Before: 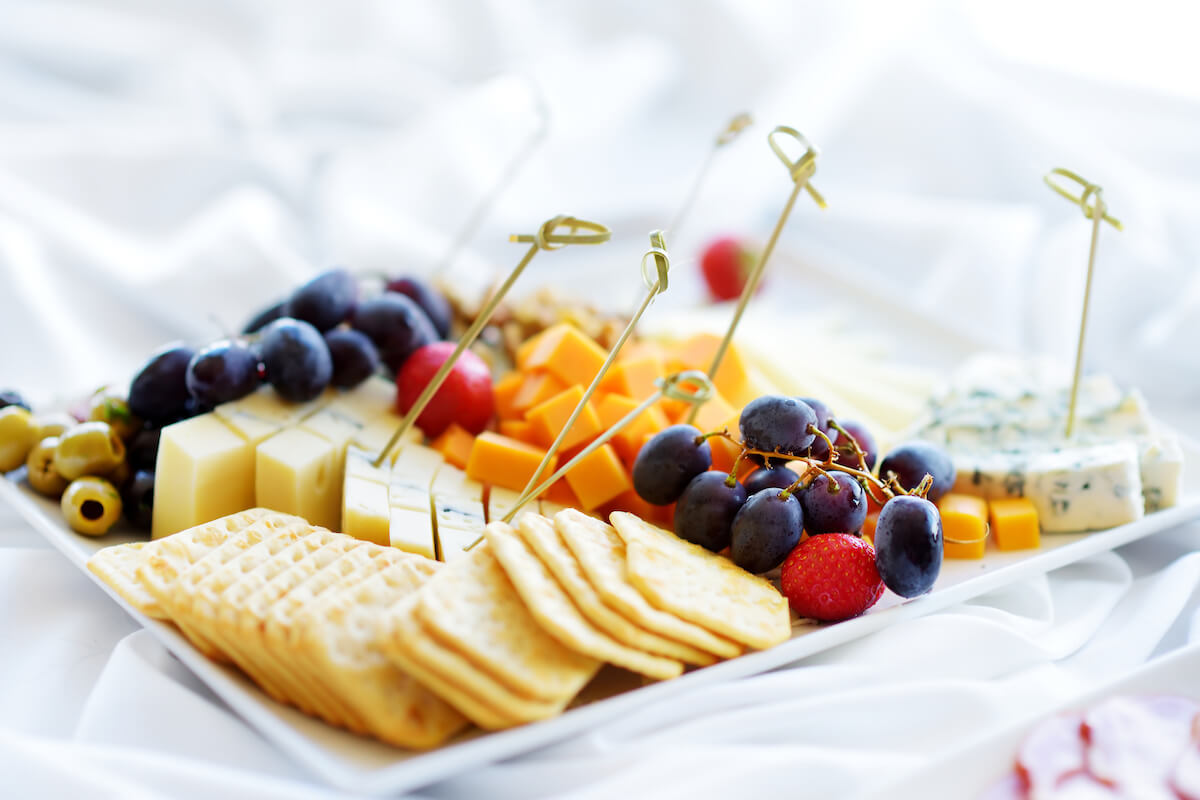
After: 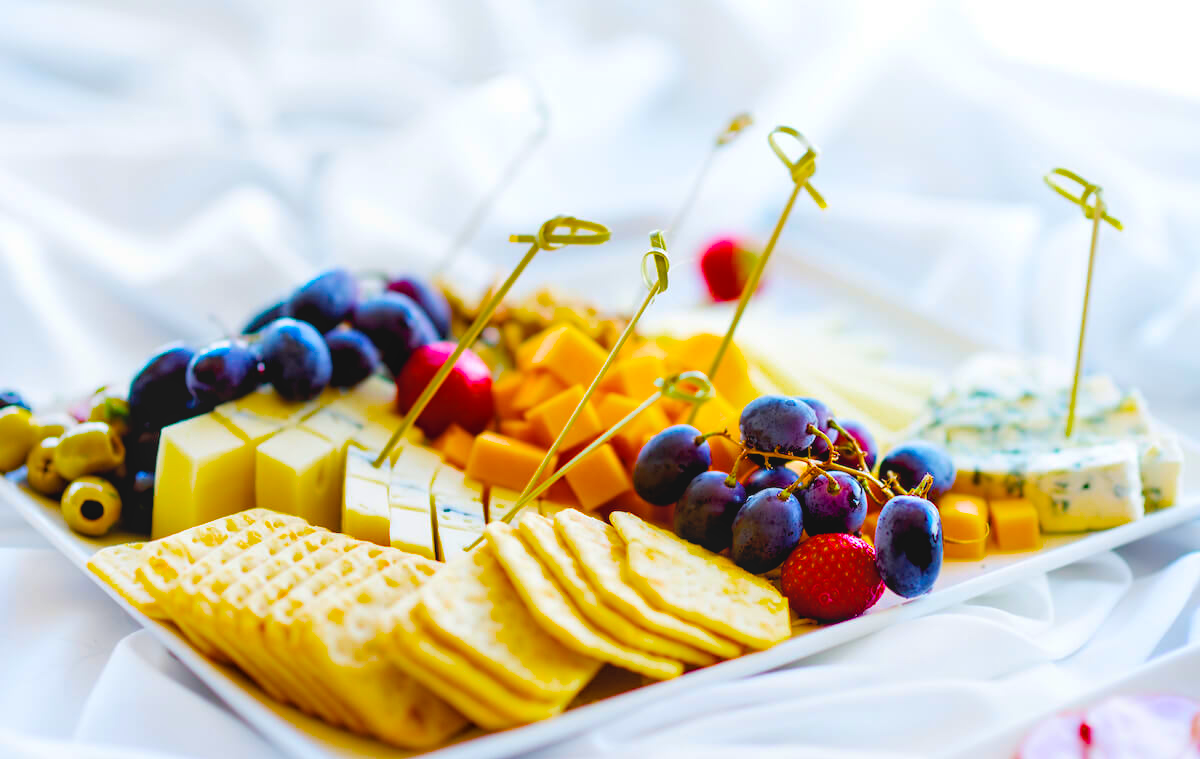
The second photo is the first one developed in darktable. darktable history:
crop and rotate: top 0.005%, bottom 5.044%
local contrast: detail 109%
color balance rgb: shadows lift › hue 84.71°, global offset › luminance -0.499%, perceptual saturation grading › global saturation 64.659%, perceptual saturation grading › highlights 59.933%, perceptual saturation grading › mid-tones 49.833%, perceptual saturation grading › shadows 49.892%
